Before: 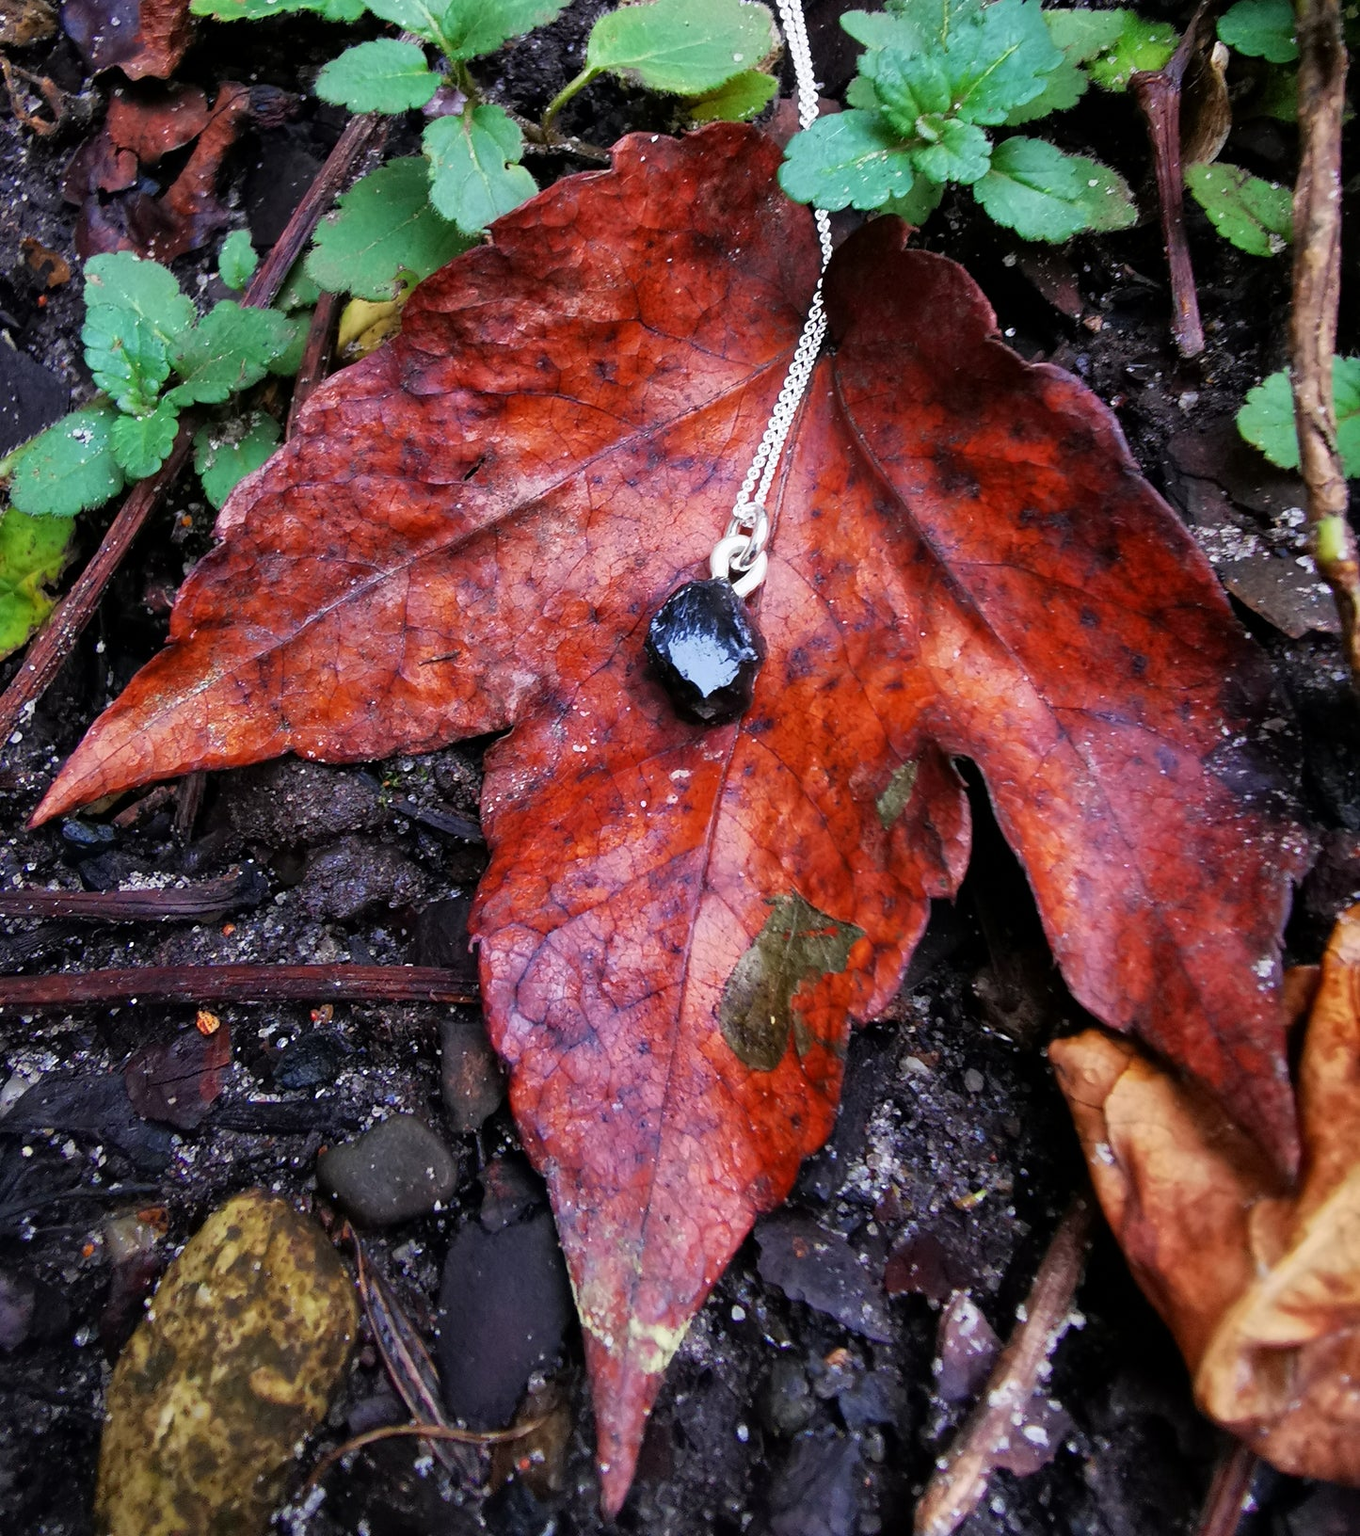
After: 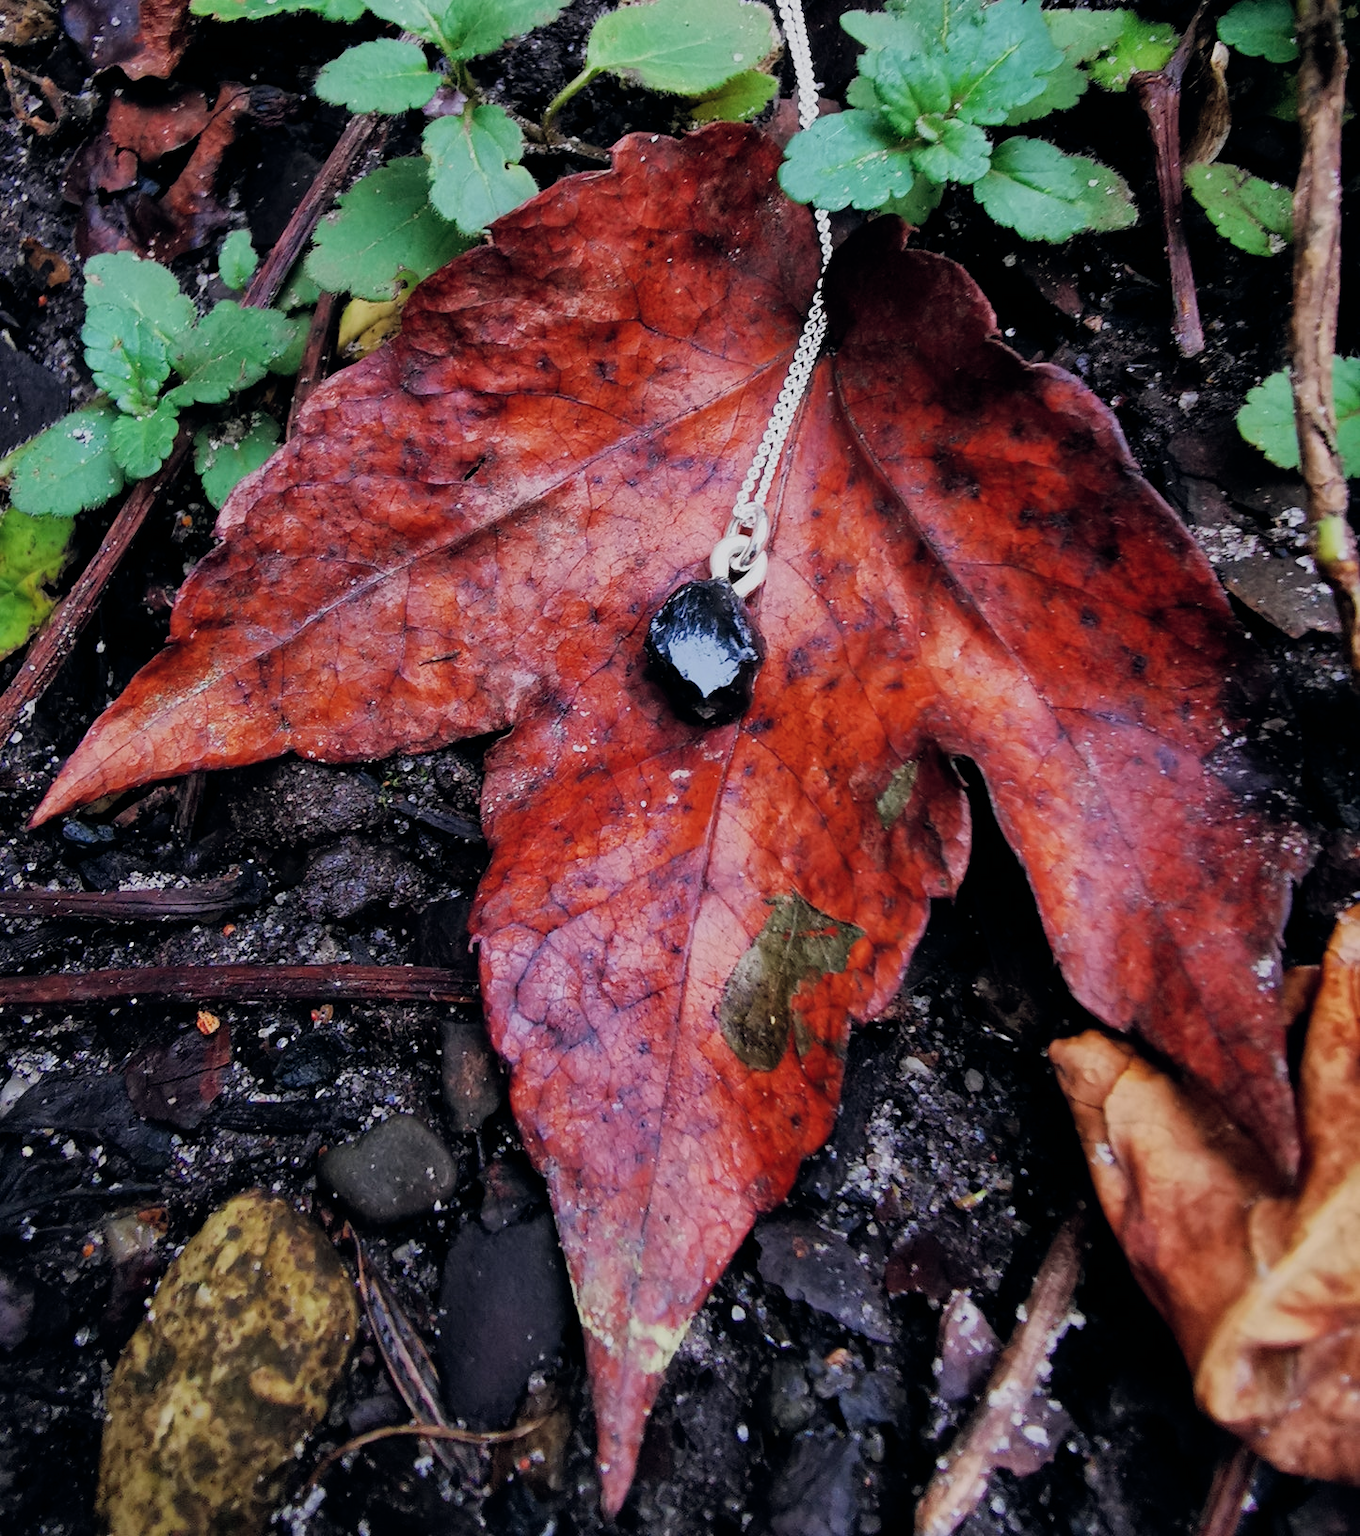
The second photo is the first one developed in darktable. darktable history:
color balance rgb: shadows lift › chroma 3.88%, shadows lift › hue 88.52°, power › hue 214.65°, global offset › chroma 0.1%, global offset › hue 252.4°, contrast 4.45%
filmic rgb: black relative exposure -7.65 EV, white relative exposure 4.56 EV, hardness 3.61
